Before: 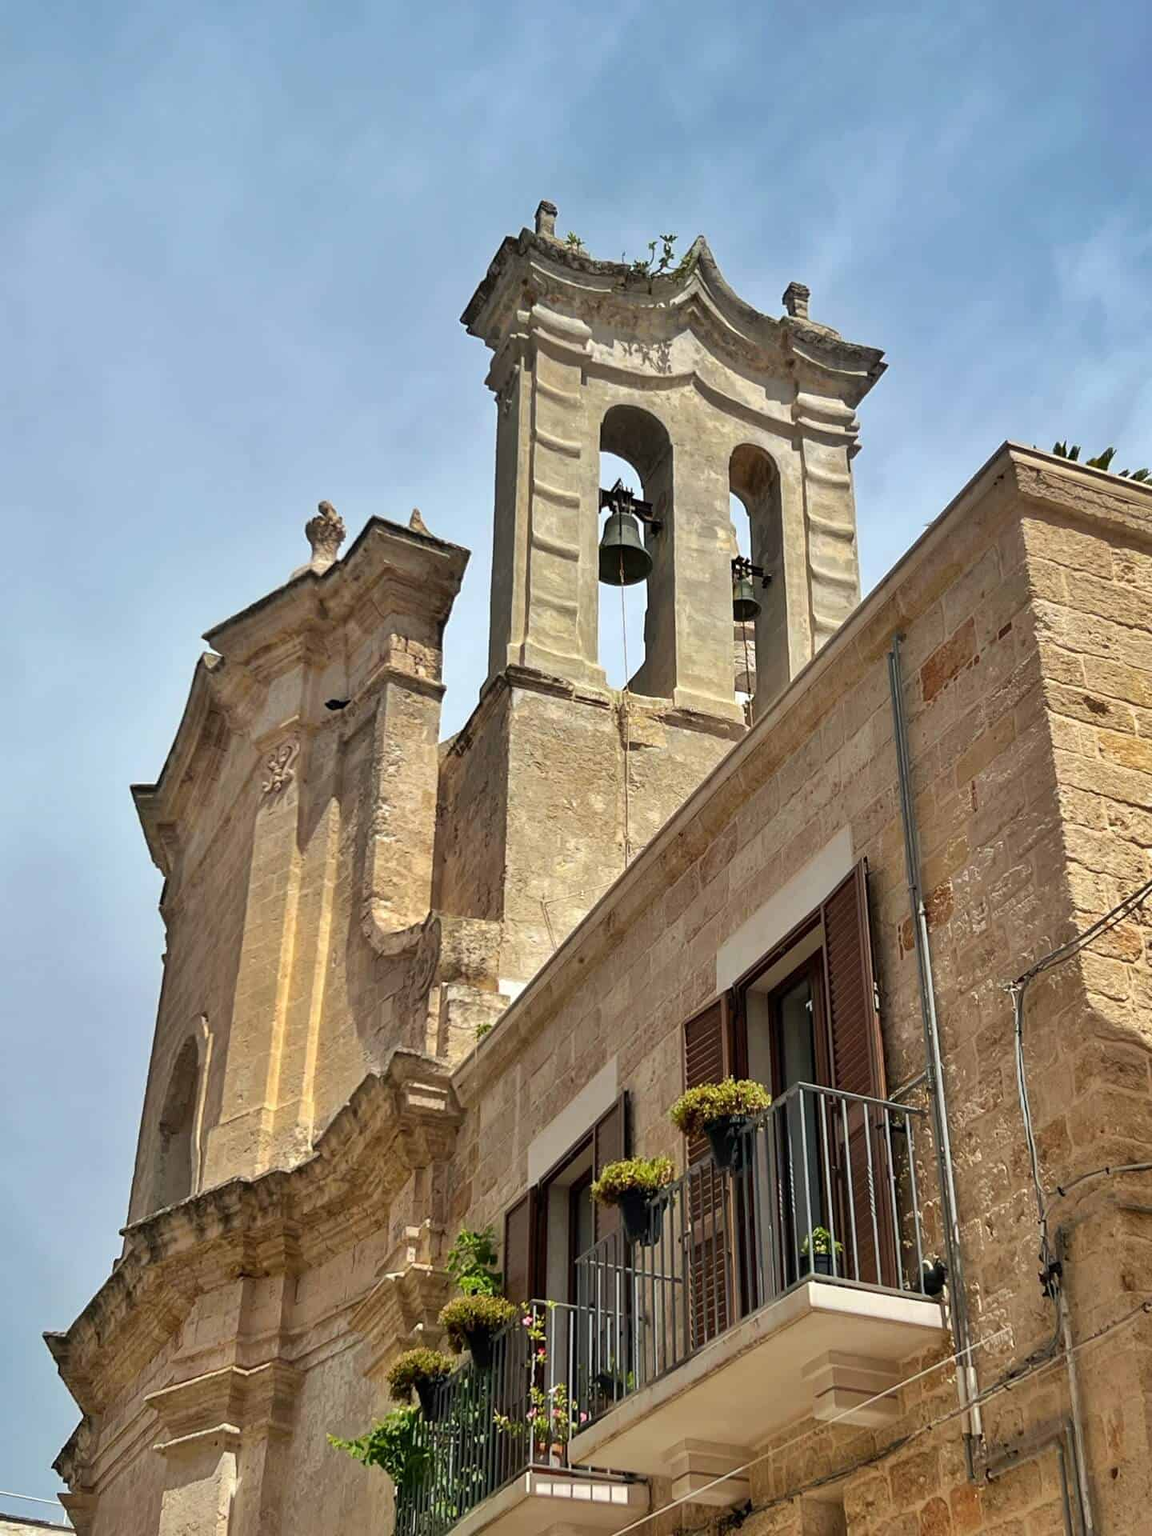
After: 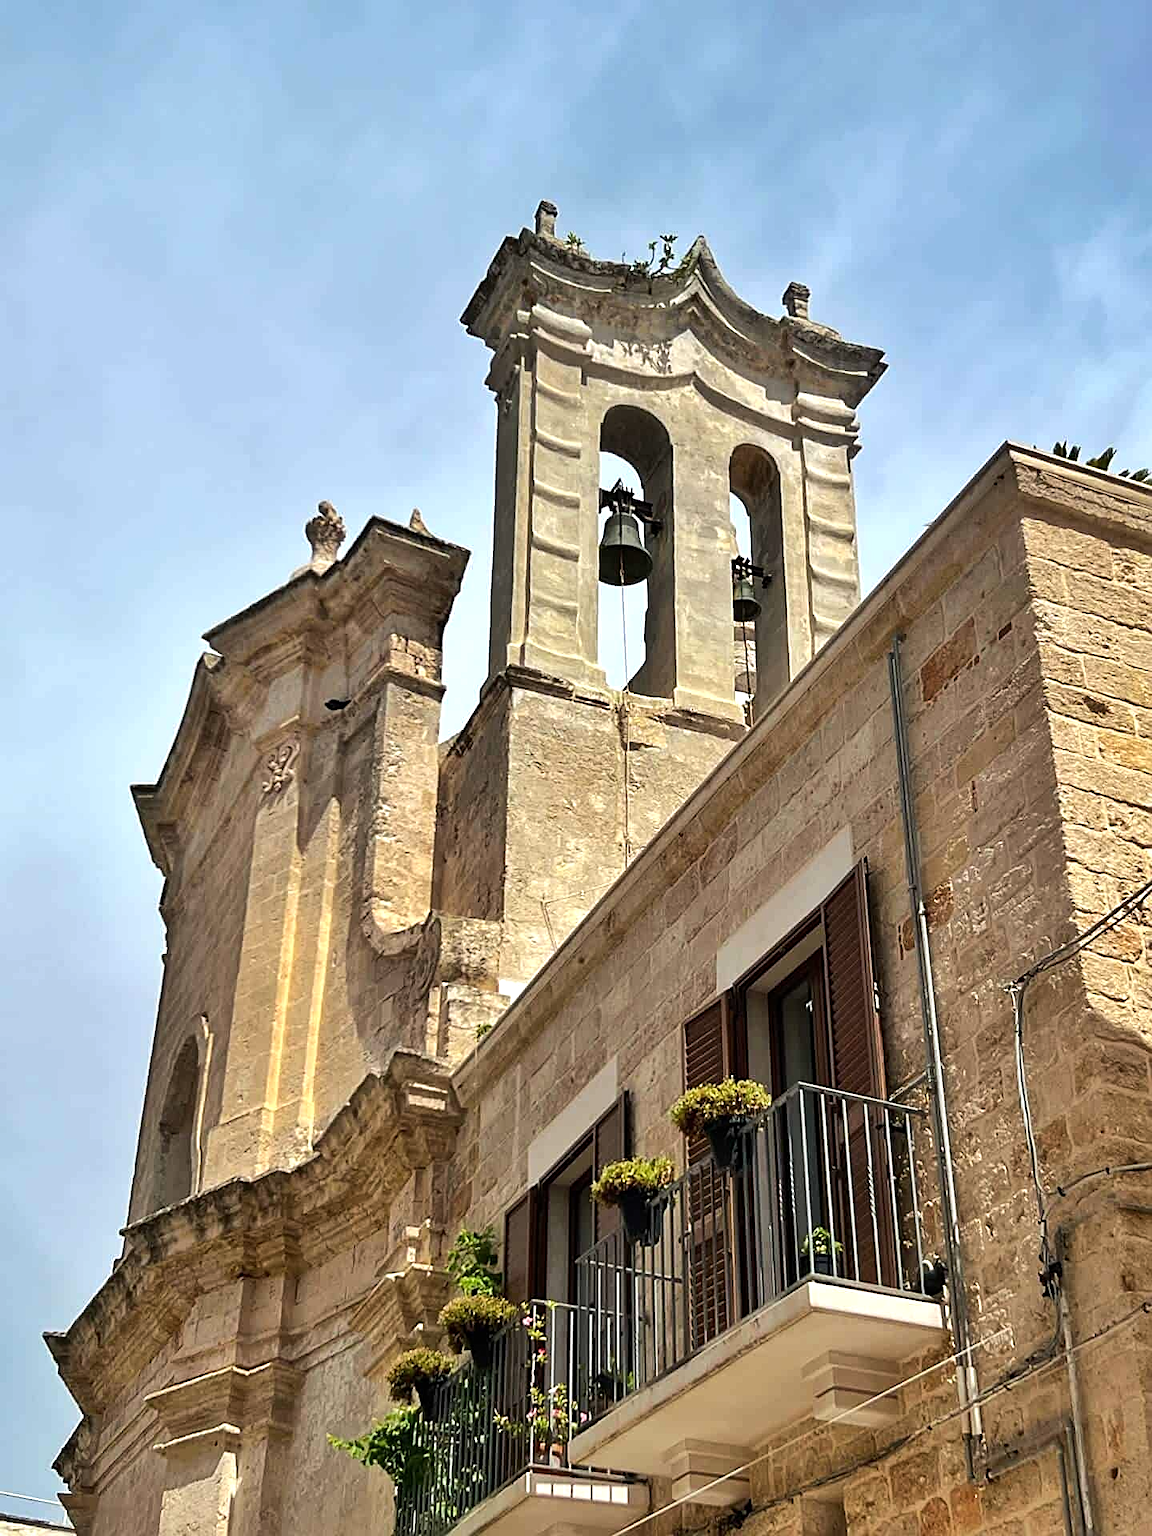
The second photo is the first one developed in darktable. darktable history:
tone equalizer: -8 EV -0.417 EV, -7 EV -0.389 EV, -6 EV -0.333 EV, -5 EV -0.222 EV, -3 EV 0.222 EV, -2 EV 0.333 EV, -1 EV 0.389 EV, +0 EV 0.417 EV, edges refinement/feathering 500, mask exposure compensation -1.25 EV, preserve details no
sharpen: on, module defaults
